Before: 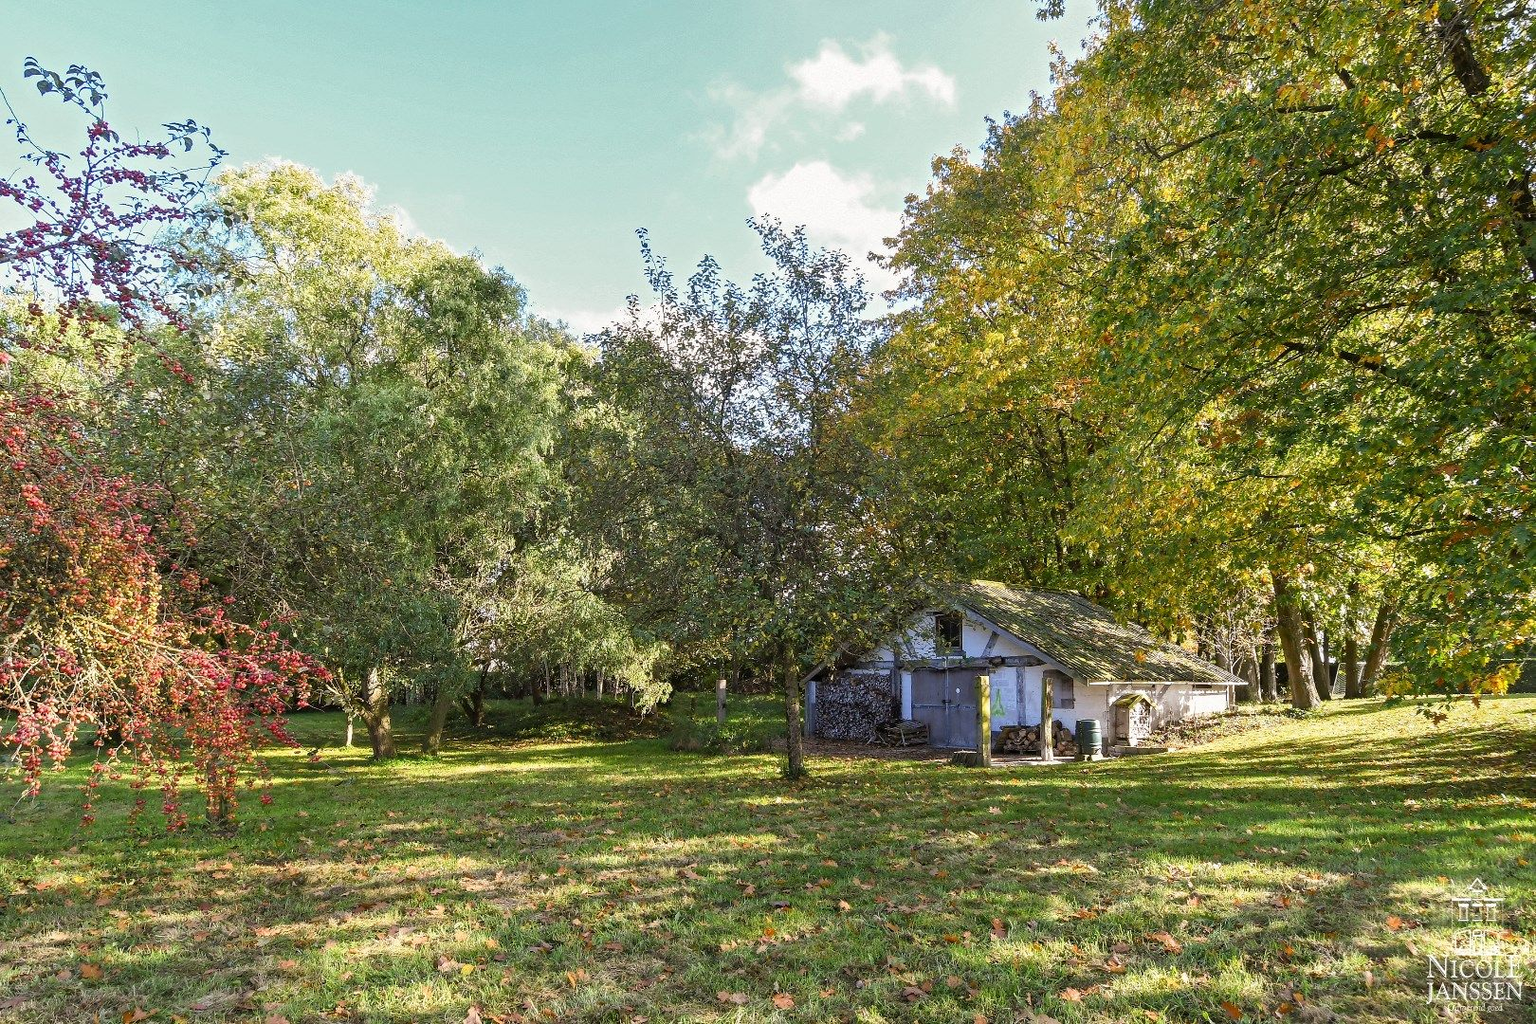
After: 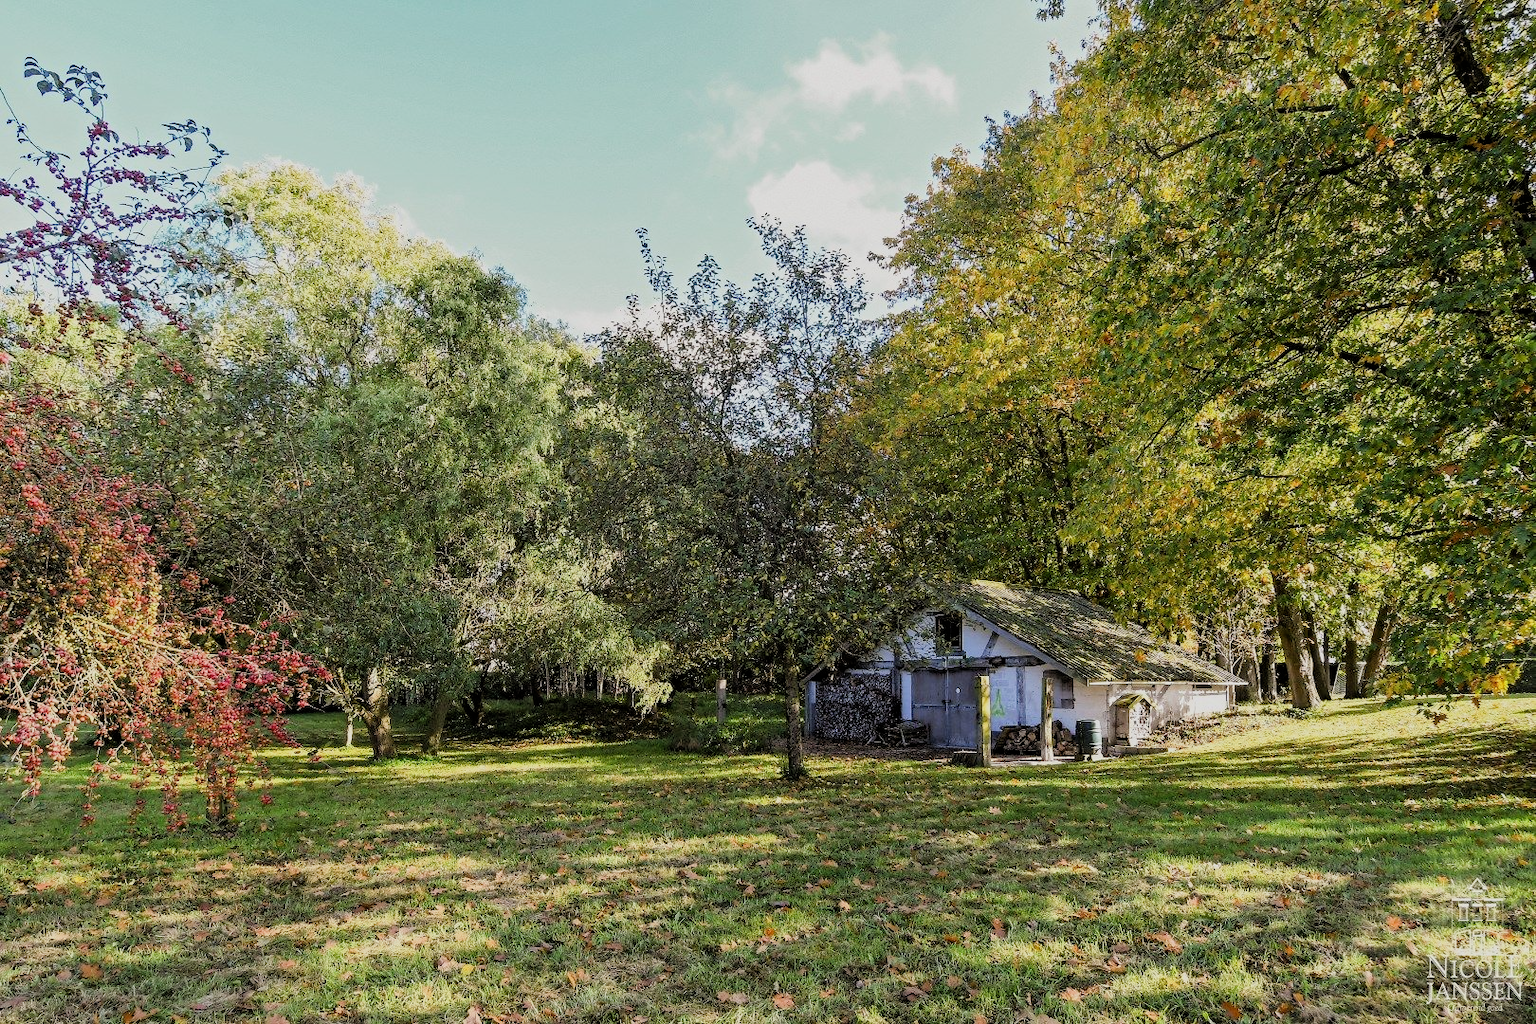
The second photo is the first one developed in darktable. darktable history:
filmic rgb: black relative exposure -5.1 EV, white relative exposure 3.98 EV, hardness 2.9, contrast 1.097
